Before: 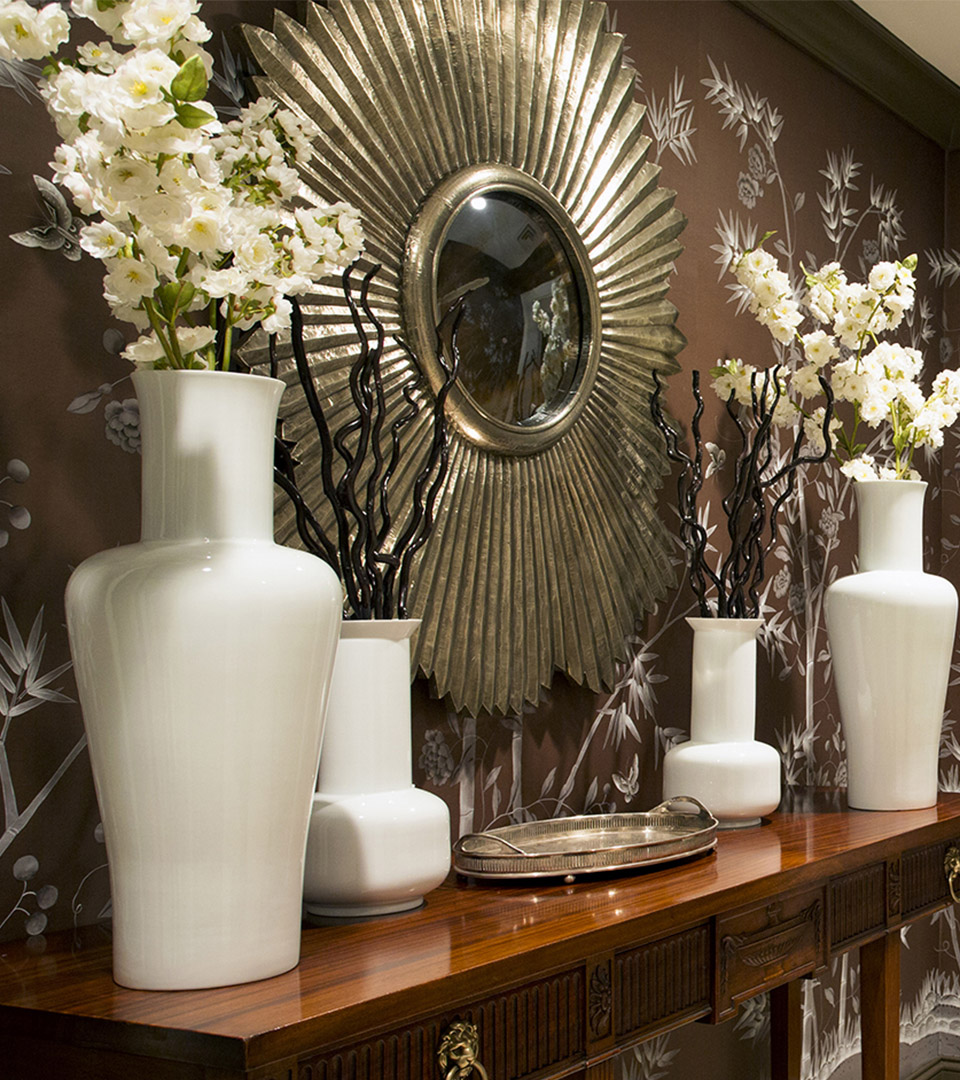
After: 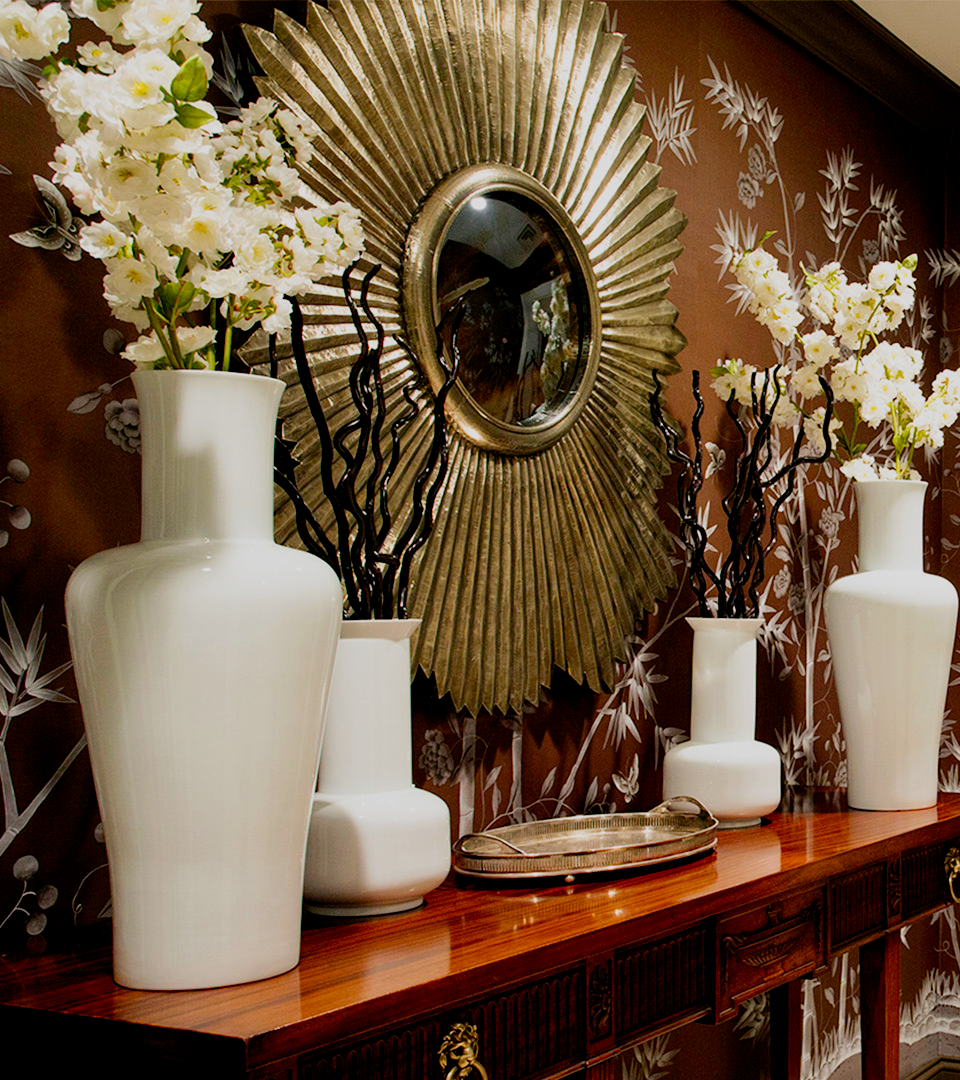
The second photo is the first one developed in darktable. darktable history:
filmic rgb: black relative exposure -7.57 EV, white relative exposure 4.62 EV, target black luminance 0%, hardness 3.55, latitude 50.47%, contrast 1.03, highlights saturation mix 8.77%, shadows ↔ highlights balance -0.206%, add noise in highlights 0.001, preserve chrominance no, color science v4 (2020)
exposure: compensate highlight preservation false
